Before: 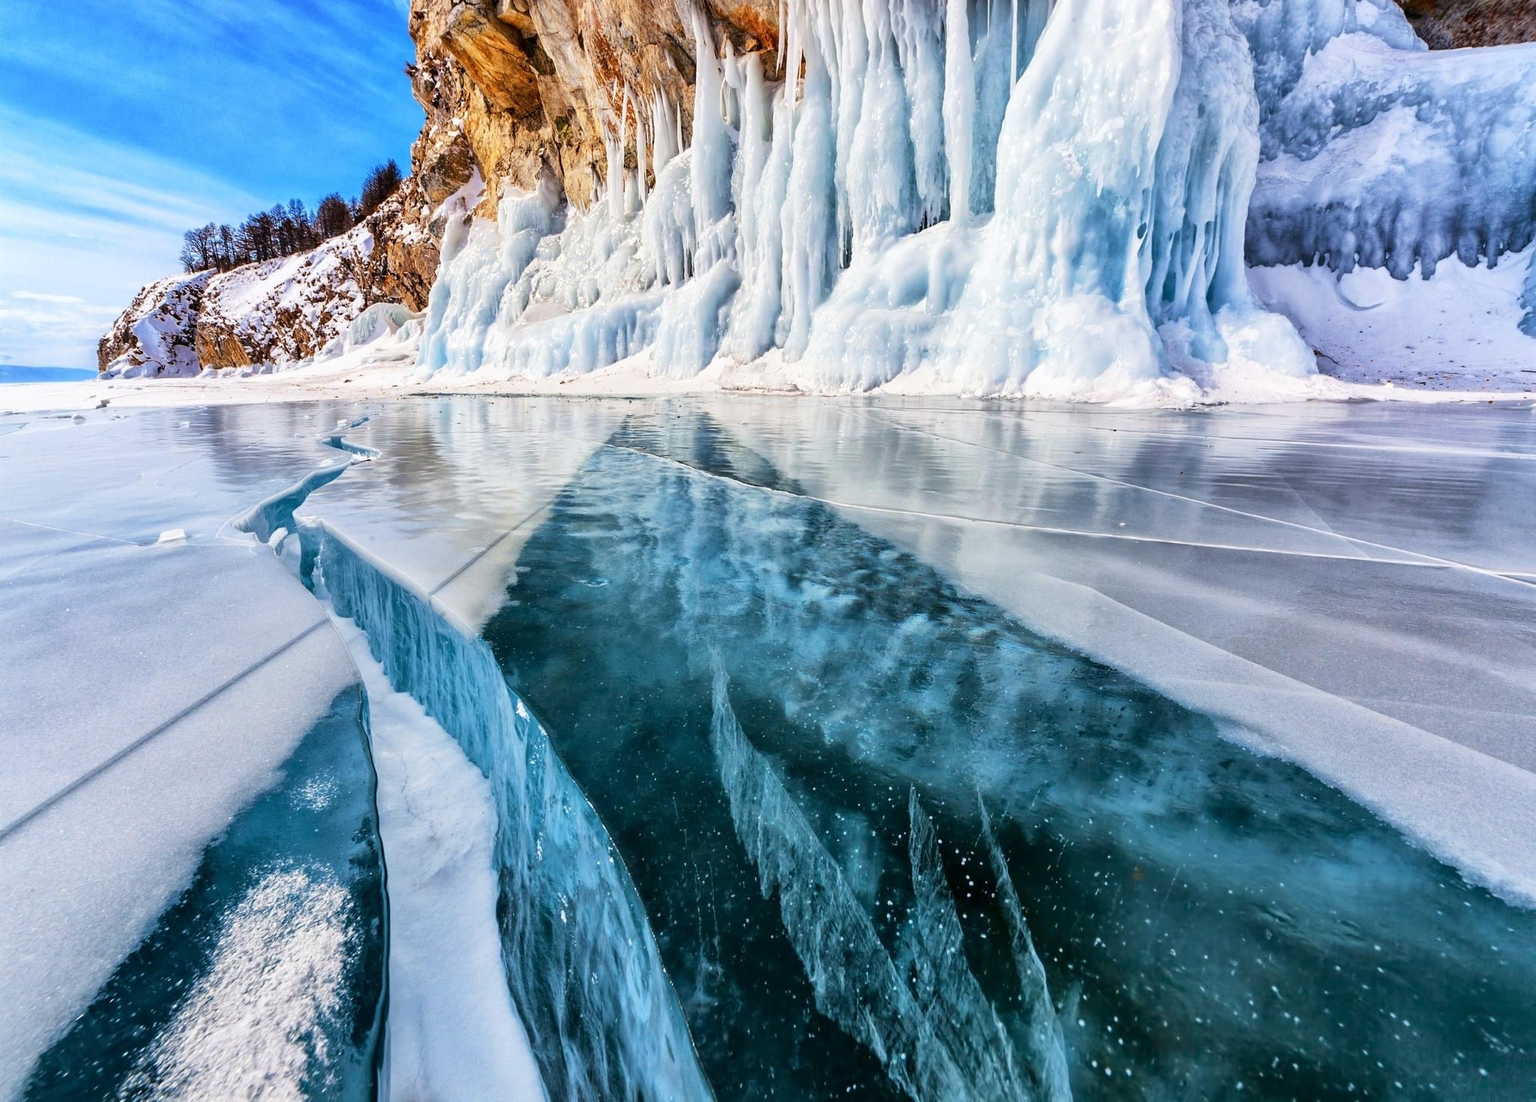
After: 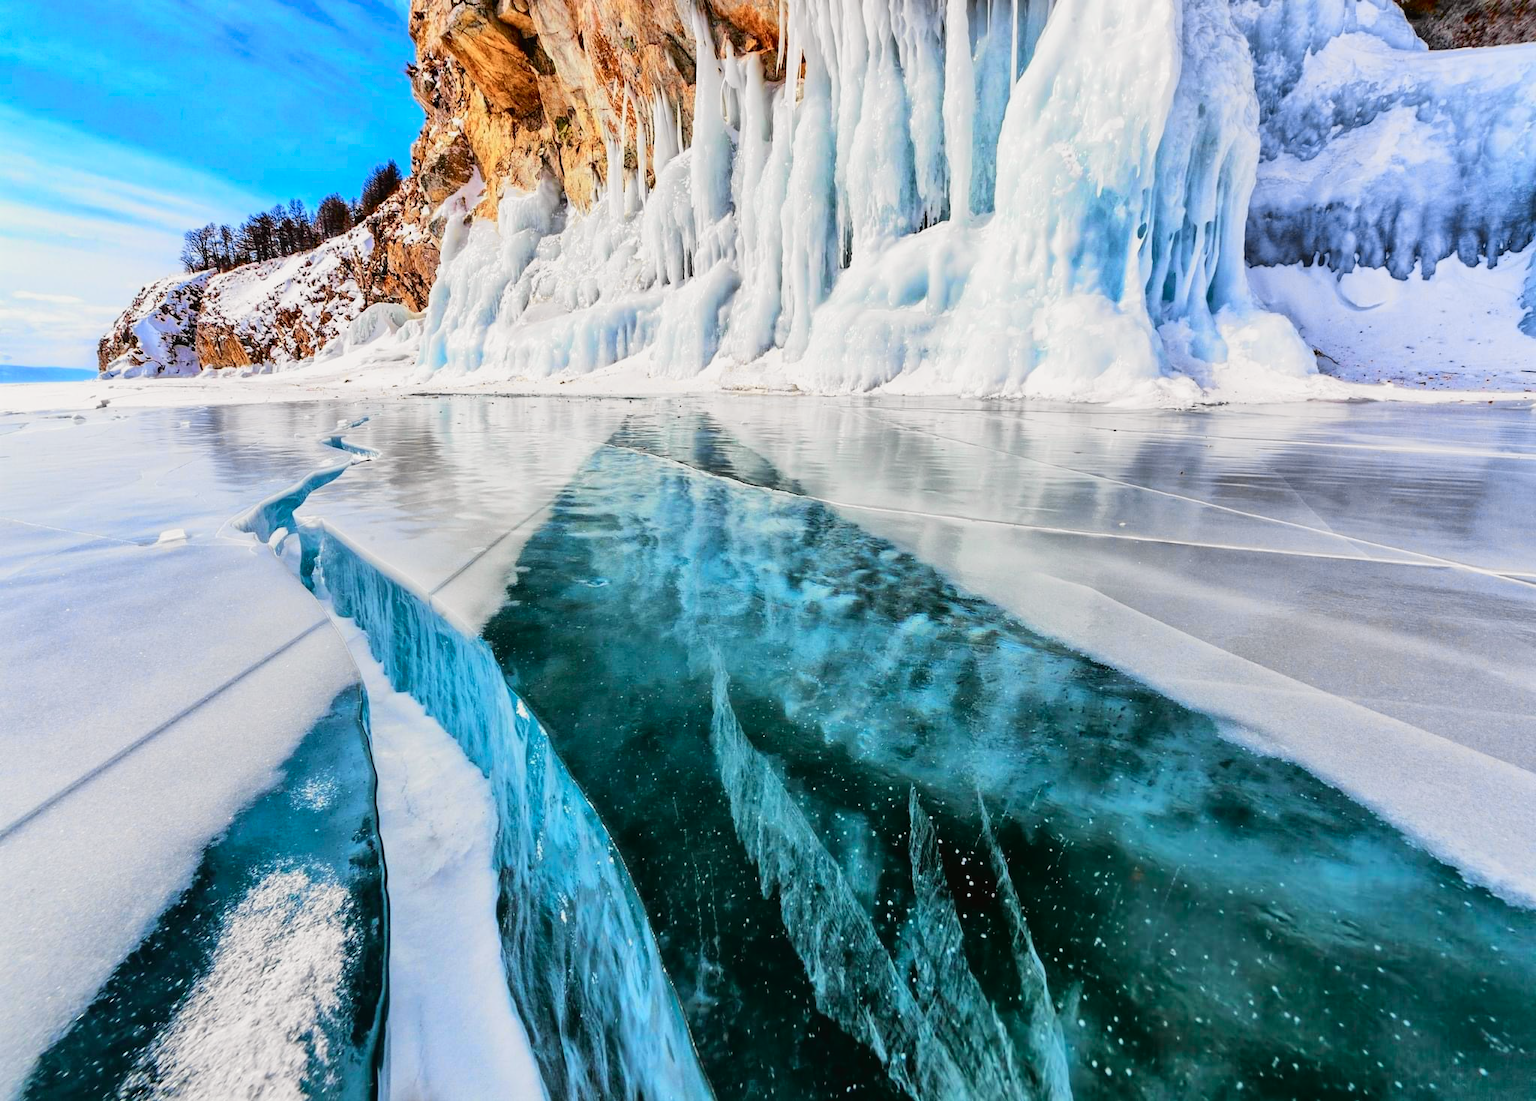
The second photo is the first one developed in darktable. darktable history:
tone curve: curves: ch0 [(0, 0.019) (0.066, 0.043) (0.189, 0.182) (0.368, 0.407) (0.501, 0.564) (0.677, 0.729) (0.851, 0.861) (0.997, 0.959)]; ch1 [(0, 0) (0.187, 0.121) (0.388, 0.346) (0.437, 0.409) (0.474, 0.472) (0.499, 0.501) (0.514, 0.507) (0.548, 0.557) (0.653, 0.663) (0.812, 0.856) (1, 1)]; ch2 [(0, 0) (0.246, 0.214) (0.421, 0.427) (0.459, 0.484) (0.5, 0.504) (0.518, 0.516) (0.529, 0.548) (0.56, 0.576) (0.607, 0.63) (0.744, 0.734) (0.867, 0.821) (0.993, 0.889)], color space Lab, independent channels, preserve colors none
